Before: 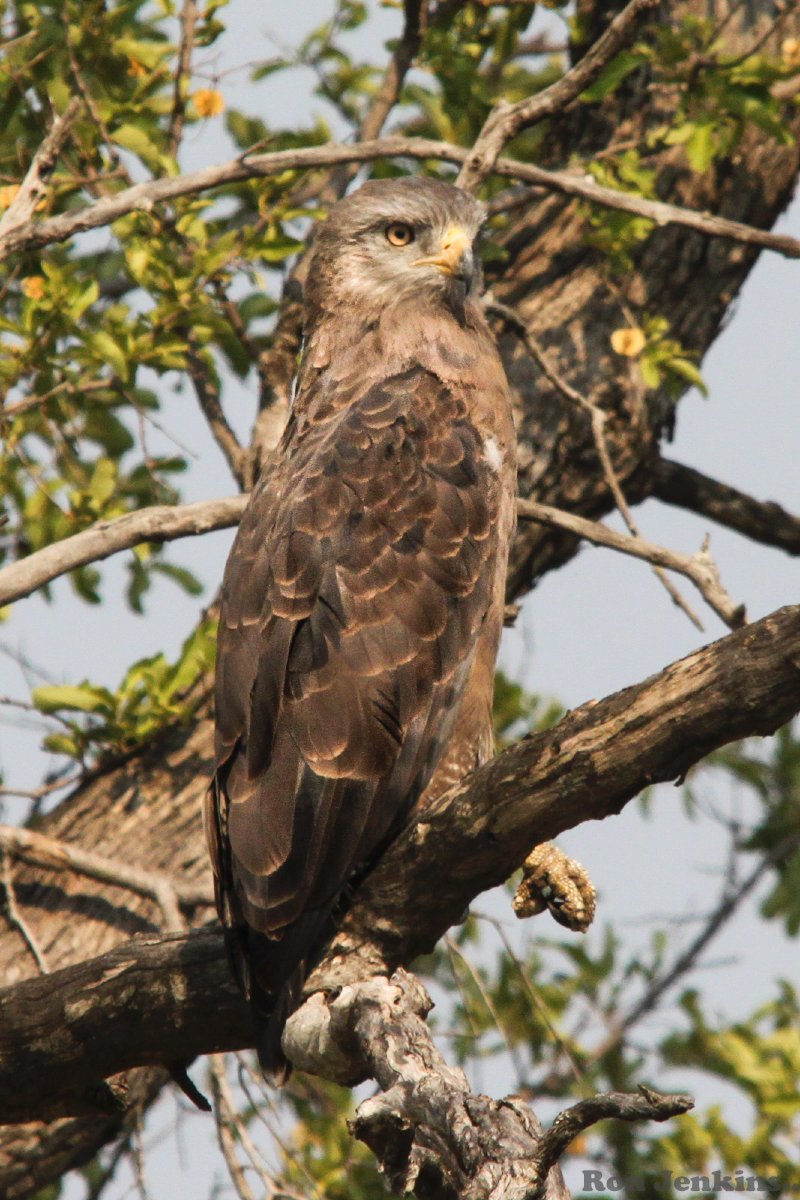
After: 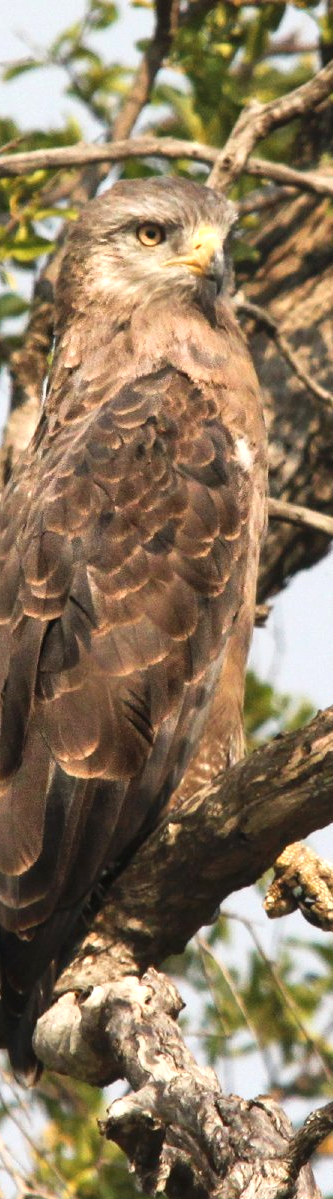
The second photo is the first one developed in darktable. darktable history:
crop: left 31.229%, right 27.105%
exposure: black level correction 0, exposure 0.5 EV, compensate exposure bias true, compensate highlight preservation false
